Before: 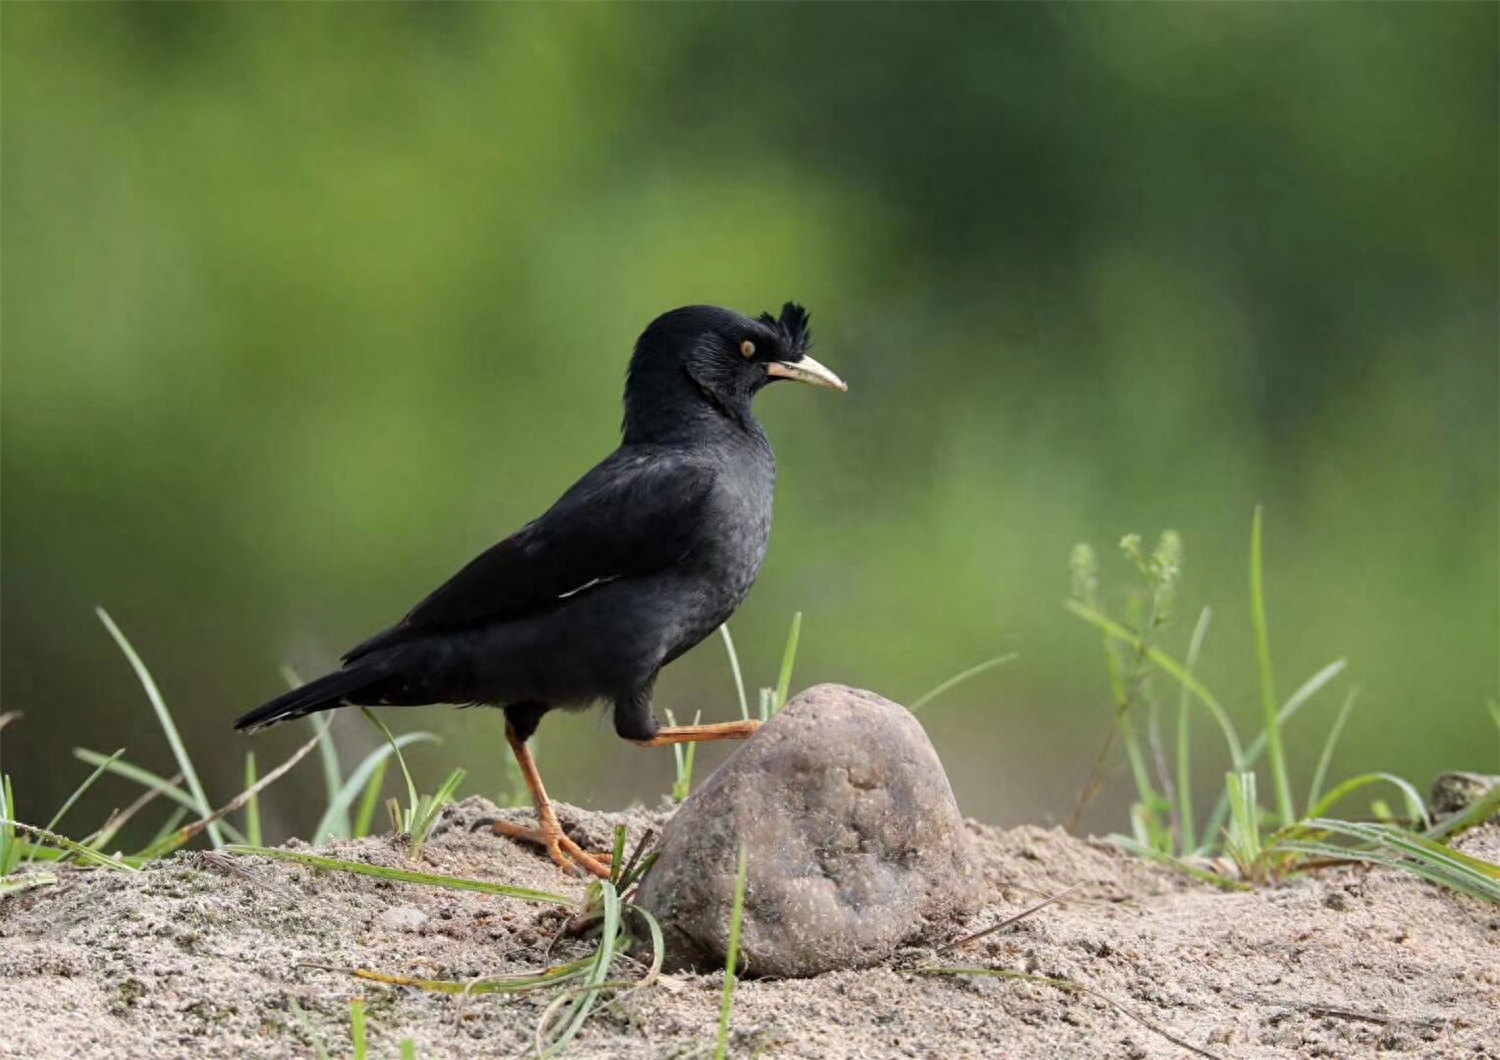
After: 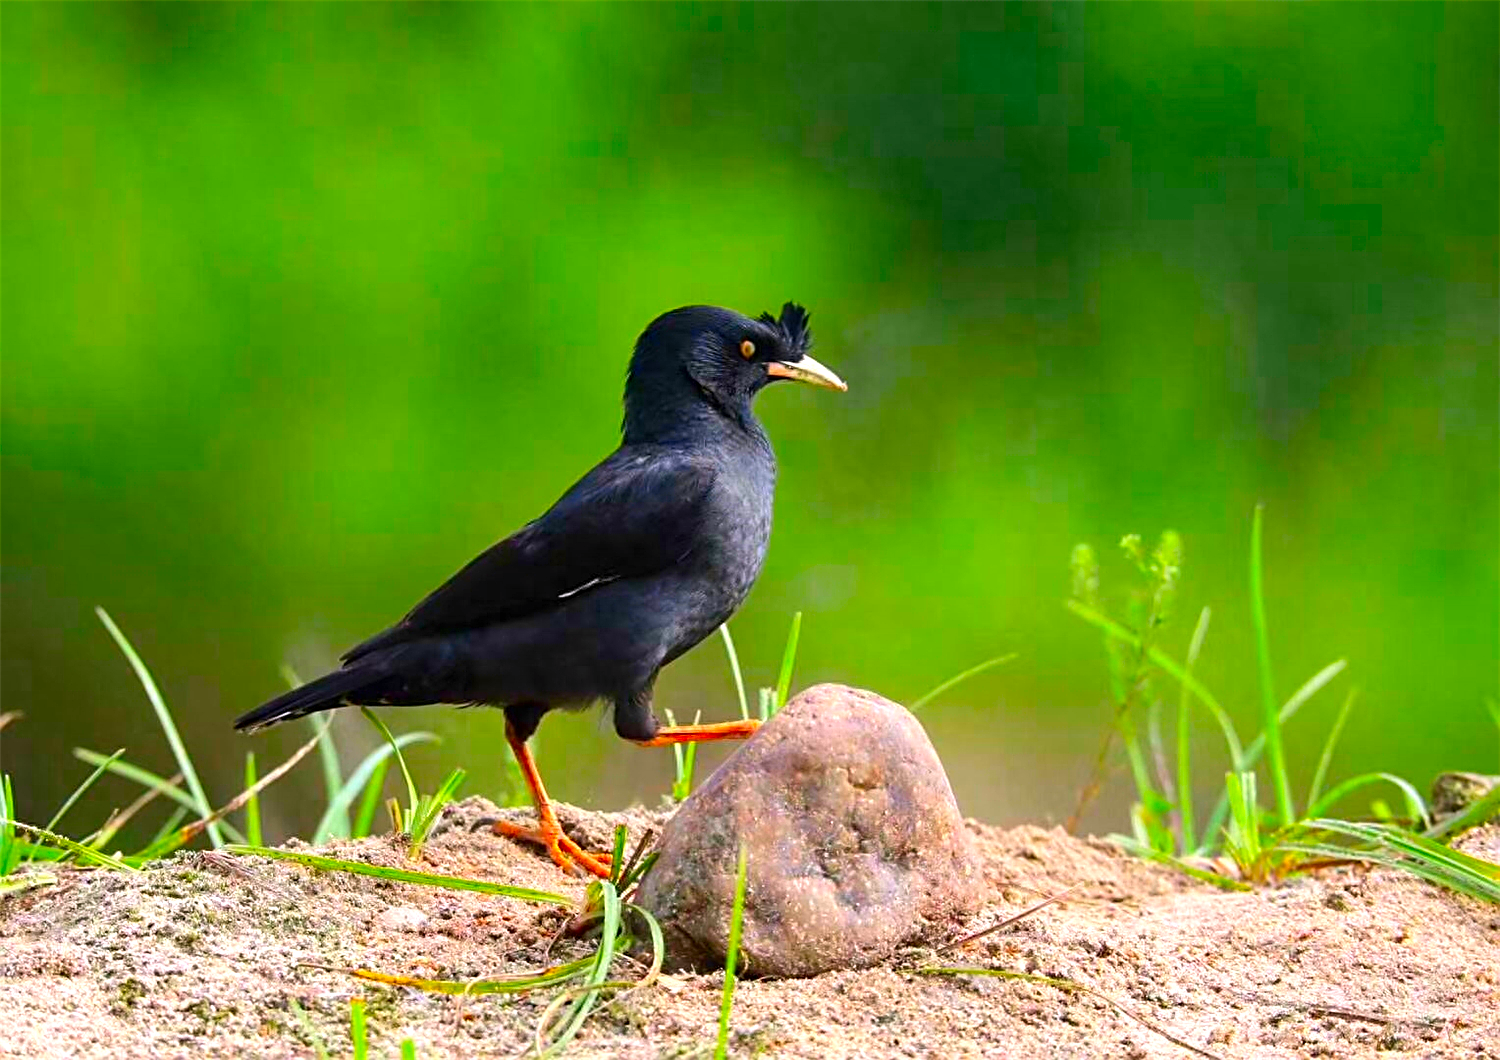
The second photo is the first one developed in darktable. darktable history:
exposure: black level correction 0, exposure 0.5 EV, compensate exposure bias true, compensate highlight preservation false
sharpen: on, module defaults
color correction: highlights a* 1.59, highlights b* -1.7, saturation 2.48
